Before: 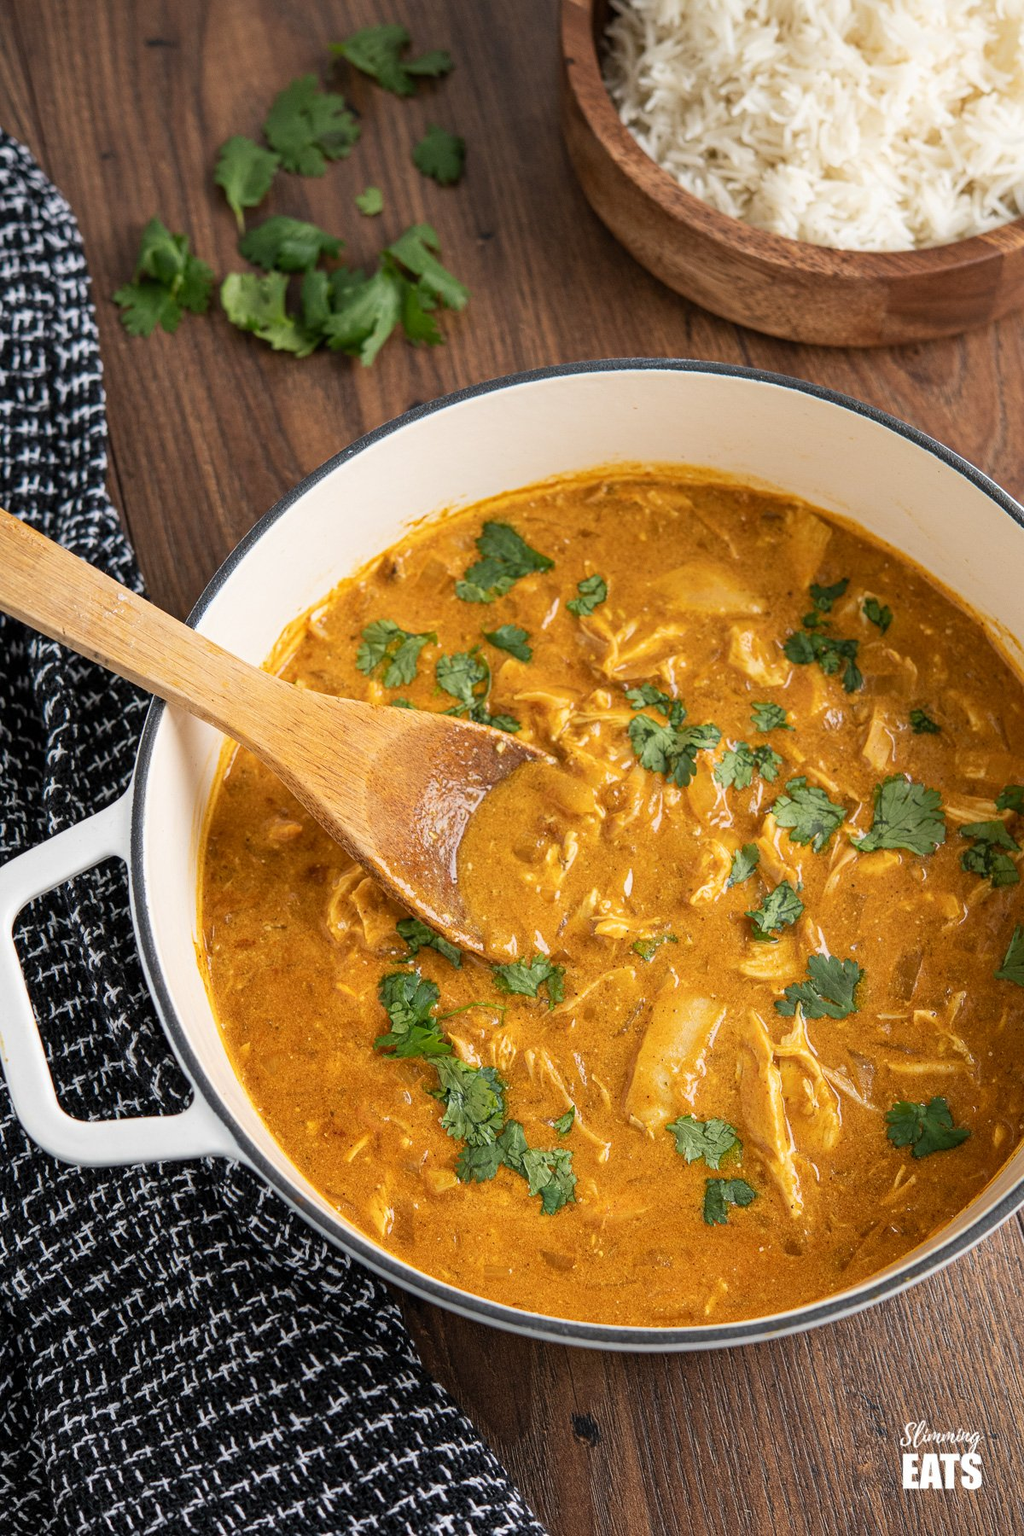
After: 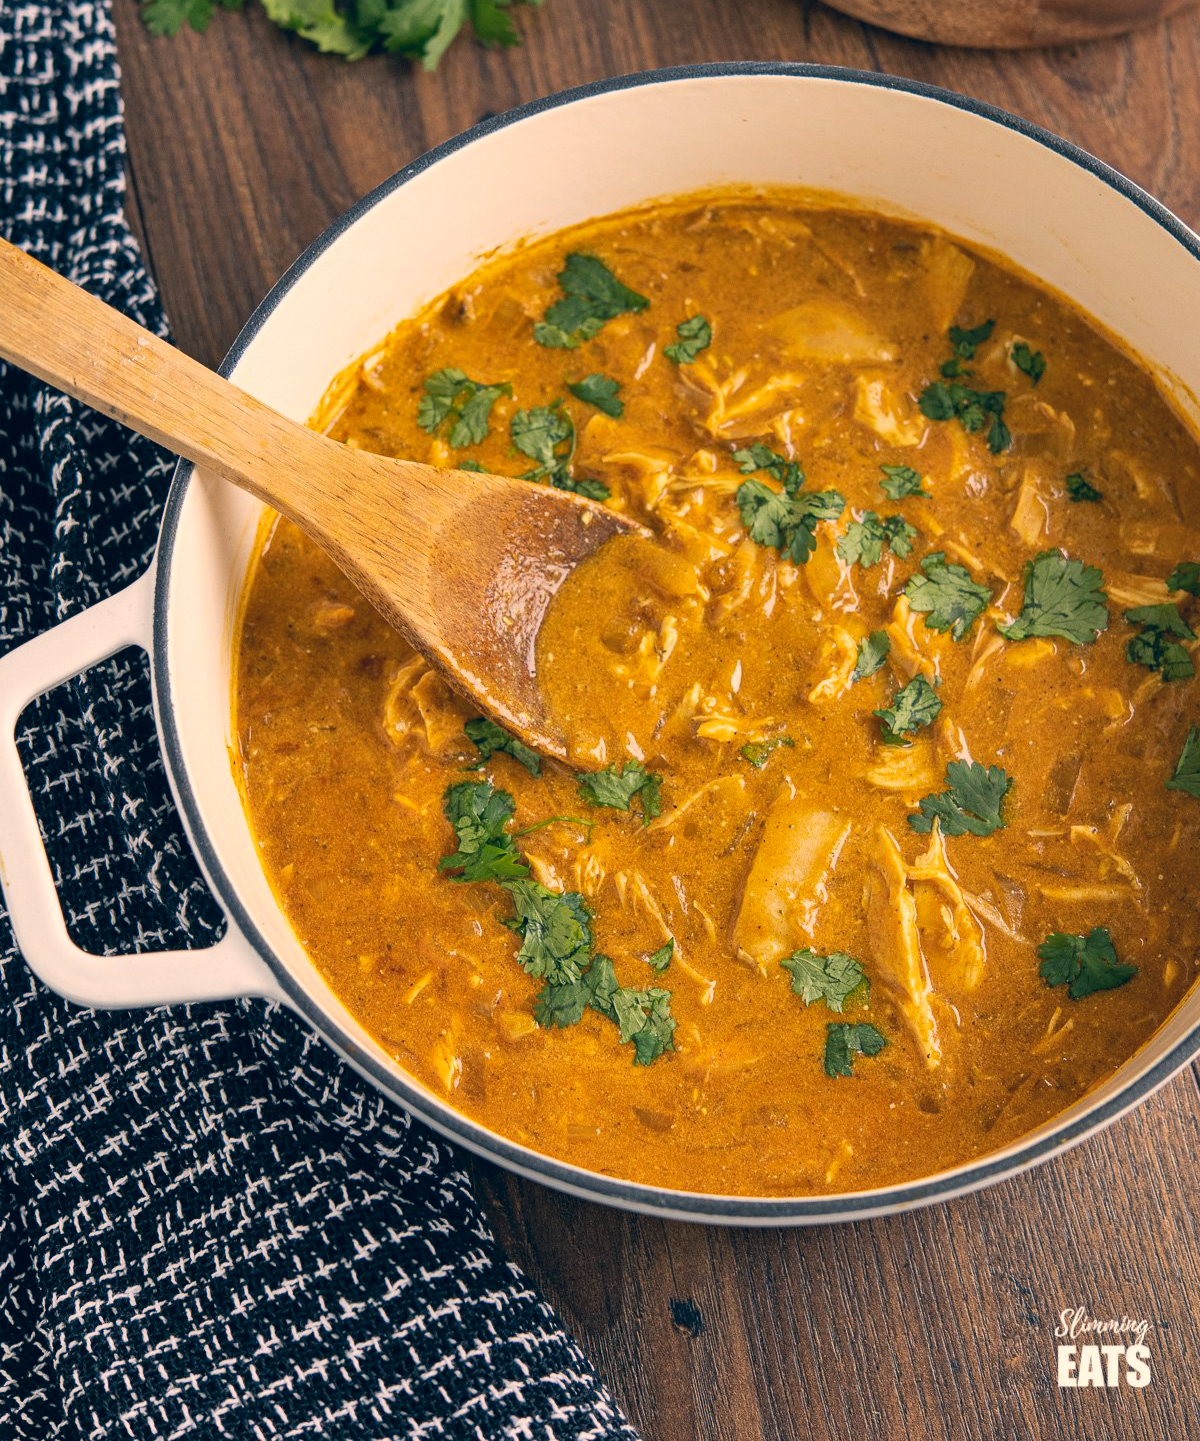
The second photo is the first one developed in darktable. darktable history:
crop and rotate: top 19.933%
shadows and highlights: highlights color adjustment 46.68%, soften with gaussian
color correction: highlights a* 10.26, highlights b* 14.6, shadows a* -9.81, shadows b* -14.97
